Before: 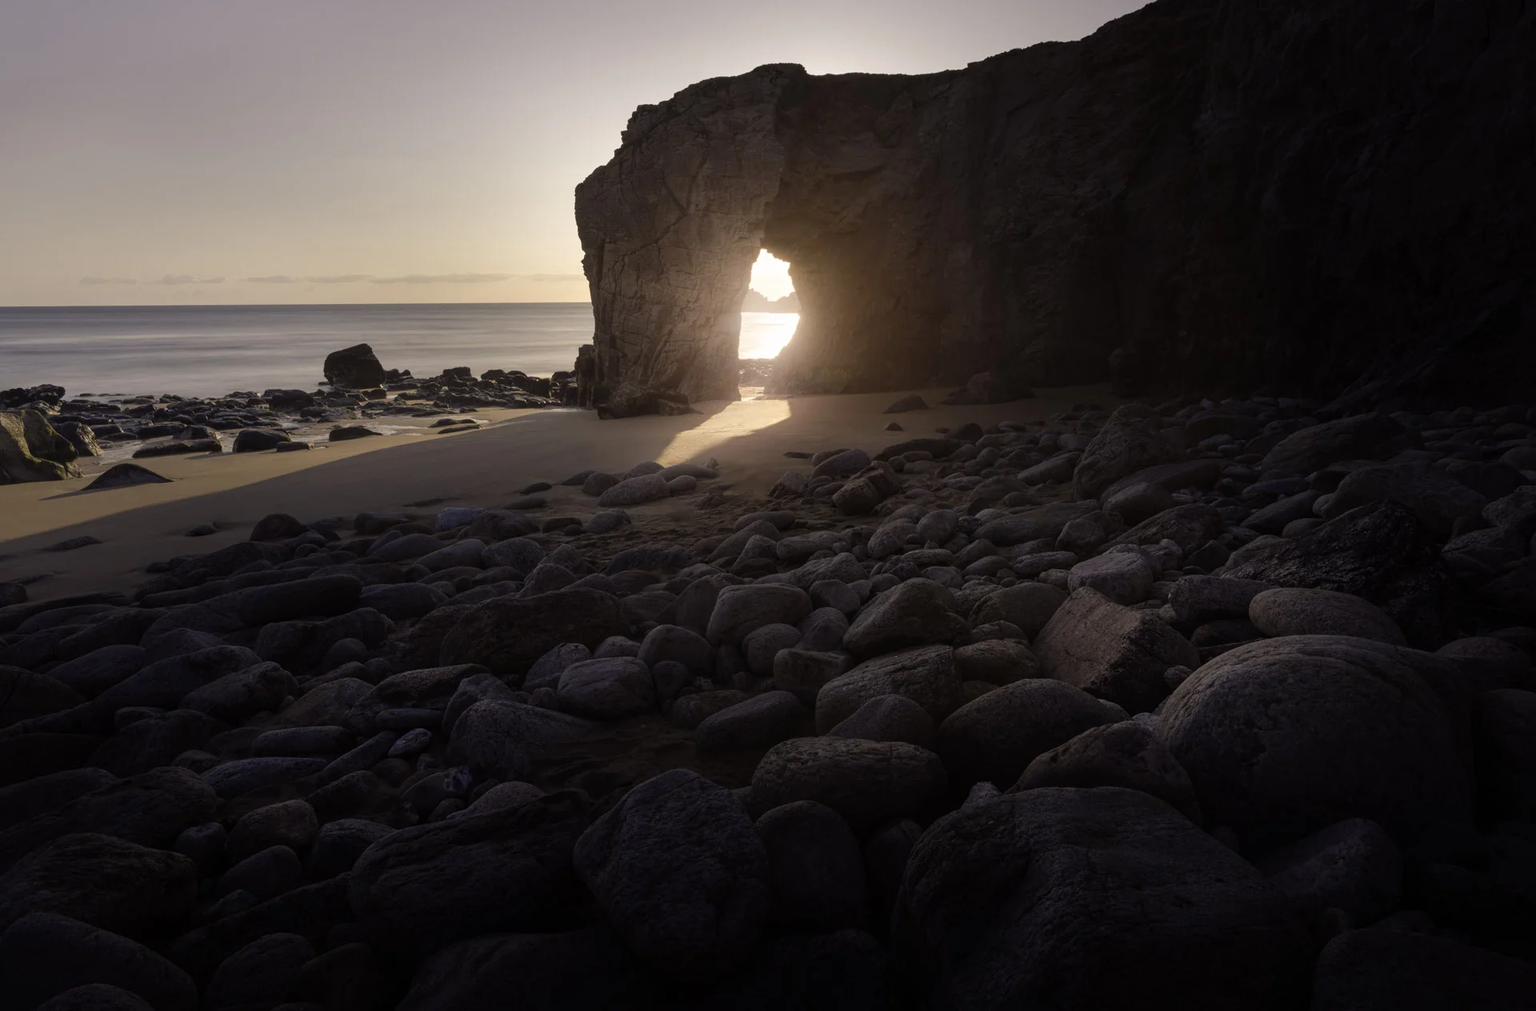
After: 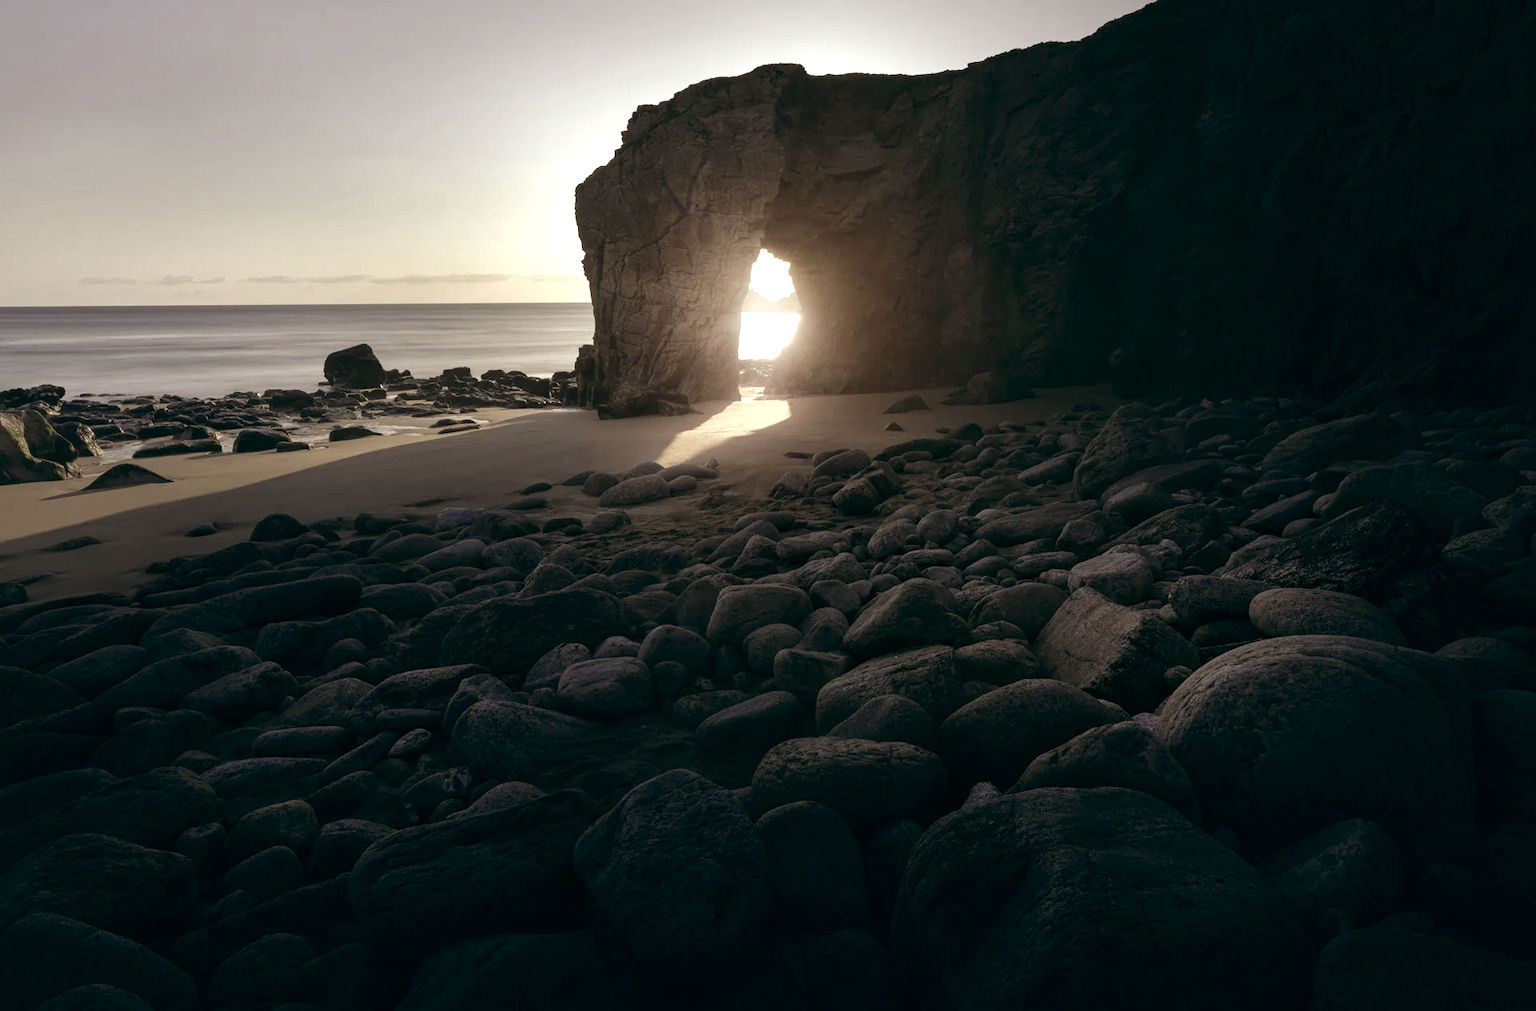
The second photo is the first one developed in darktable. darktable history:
exposure: exposure 0.6 EV, compensate highlight preservation false
local contrast: mode bilateral grid, contrast 20, coarseness 50, detail 120%, midtone range 0.2
color balance: lift [1, 0.994, 1.002, 1.006], gamma [0.957, 1.081, 1.016, 0.919], gain [0.97, 0.972, 1.01, 1.028], input saturation 91.06%, output saturation 79.8%
